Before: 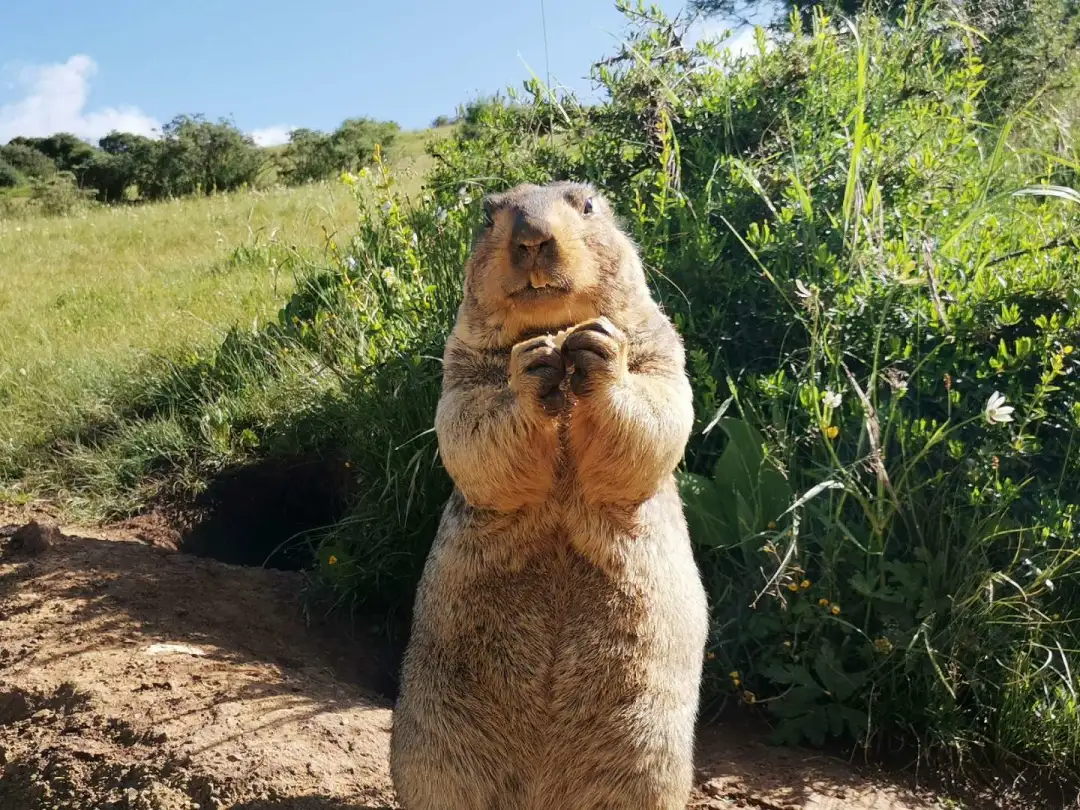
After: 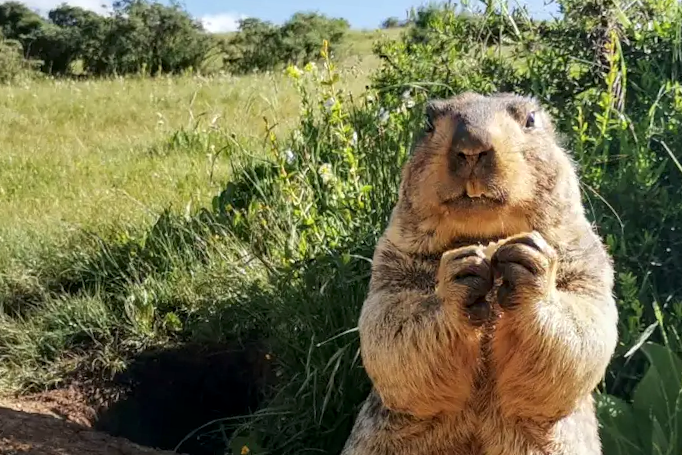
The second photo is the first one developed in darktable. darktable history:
crop and rotate: angle -4.99°, left 2.122%, top 6.945%, right 27.566%, bottom 30.519%
local contrast: detail 130%
